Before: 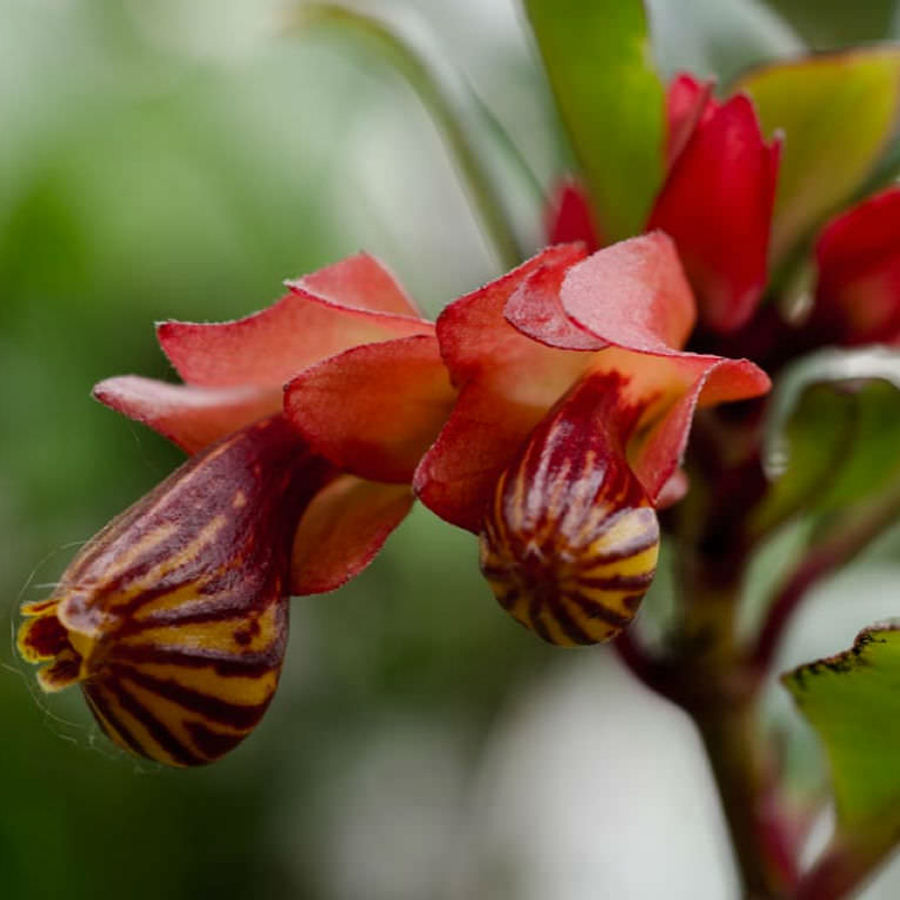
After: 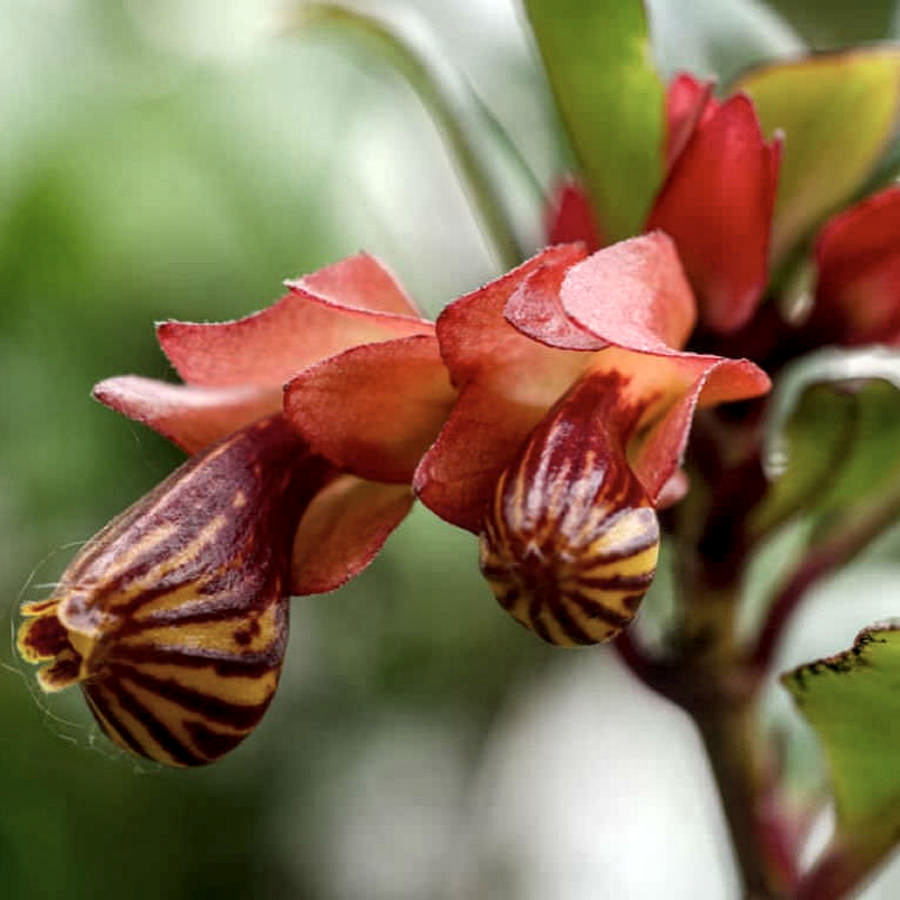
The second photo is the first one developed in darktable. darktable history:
exposure: black level correction 0, exposure 0.5 EV, compensate highlight preservation false
local contrast: highlights 35%, detail 135%
tone equalizer: on, module defaults
contrast brightness saturation: saturation -0.17
